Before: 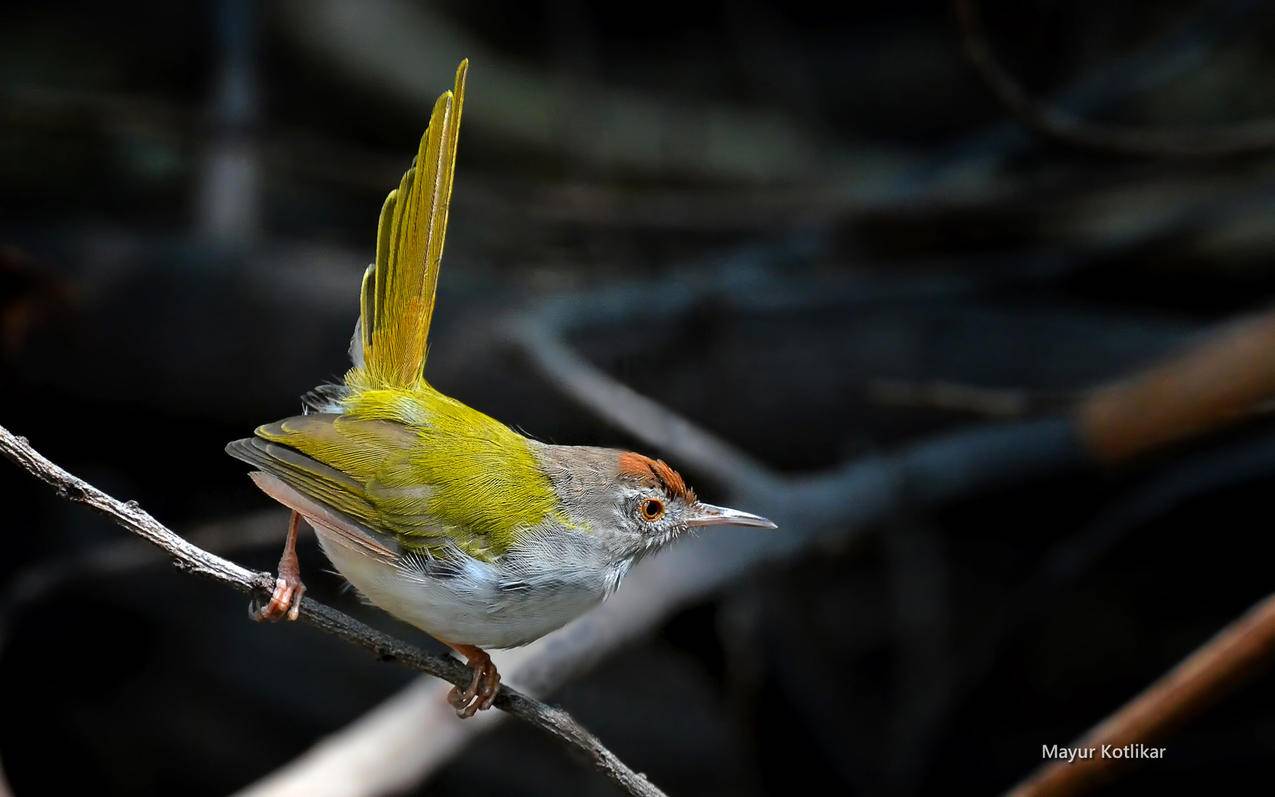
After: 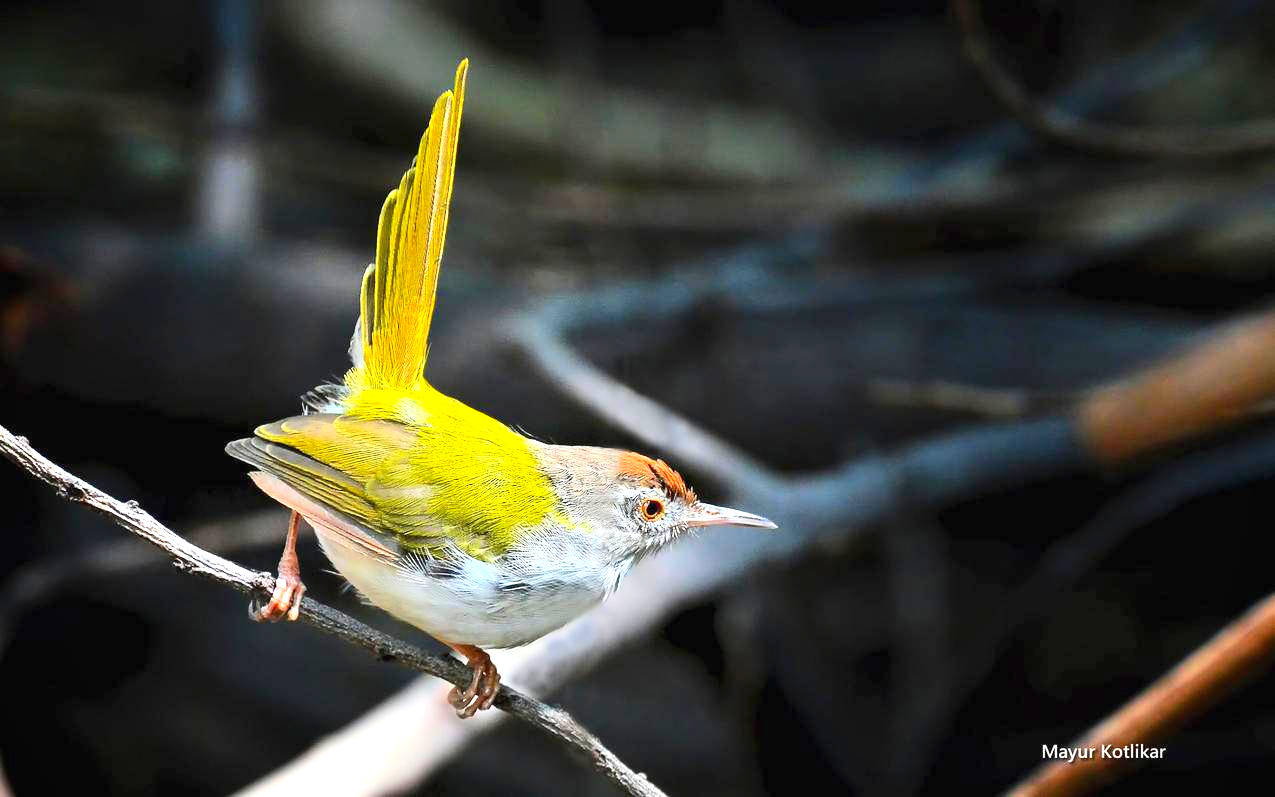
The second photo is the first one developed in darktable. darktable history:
exposure: black level correction 0, exposure 1.105 EV, compensate exposure bias true, compensate highlight preservation false
contrast brightness saturation: contrast 0.196, brightness 0.168, saturation 0.222
vignetting: fall-off start 91.2%, saturation 0.375
